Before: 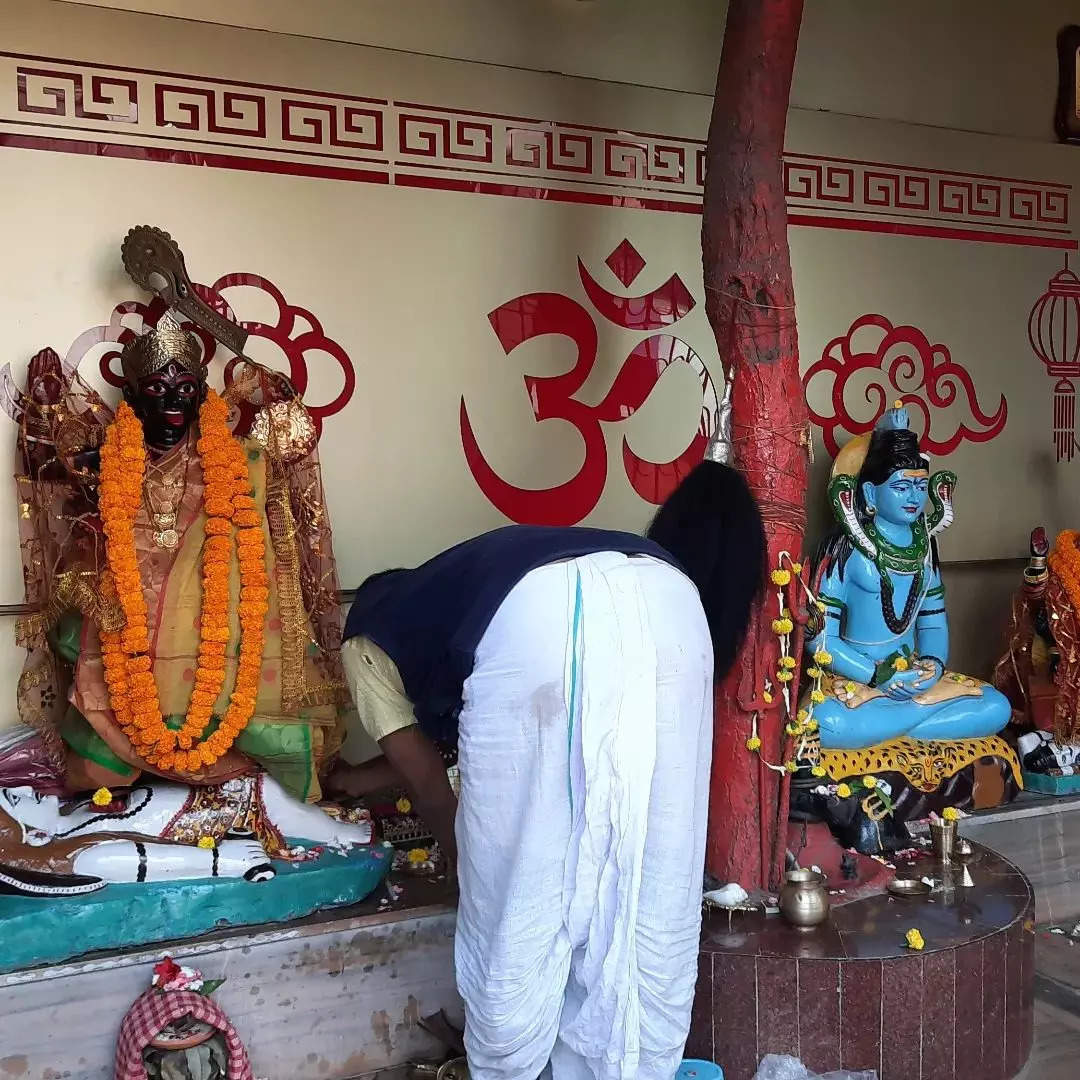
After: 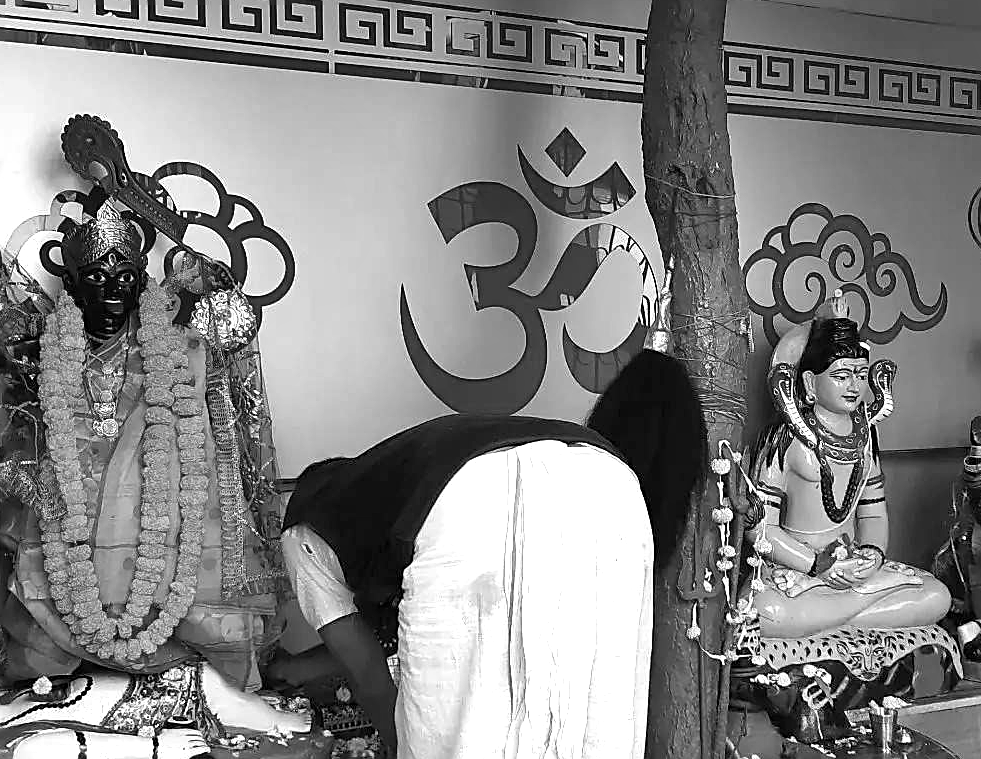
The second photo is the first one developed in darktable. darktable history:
color balance rgb: perceptual saturation grading › global saturation 20%, perceptual saturation grading › highlights -25%, perceptual saturation grading › shadows 50%
shadows and highlights: shadows 52.42, soften with gaussian
exposure: black level correction 0, exposure 0.6 EV, compensate exposure bias true, compensate highlight preservation false
crop: left 5.596%, top 10.314%, right 3.534%, bottom 19.395%
monochrome: on, module defaults
sharpen: on, module defaults
color correction: highlights a* 1.12, highlights b* 24.26, shadows a* 15.58, shadows b* 24.26
